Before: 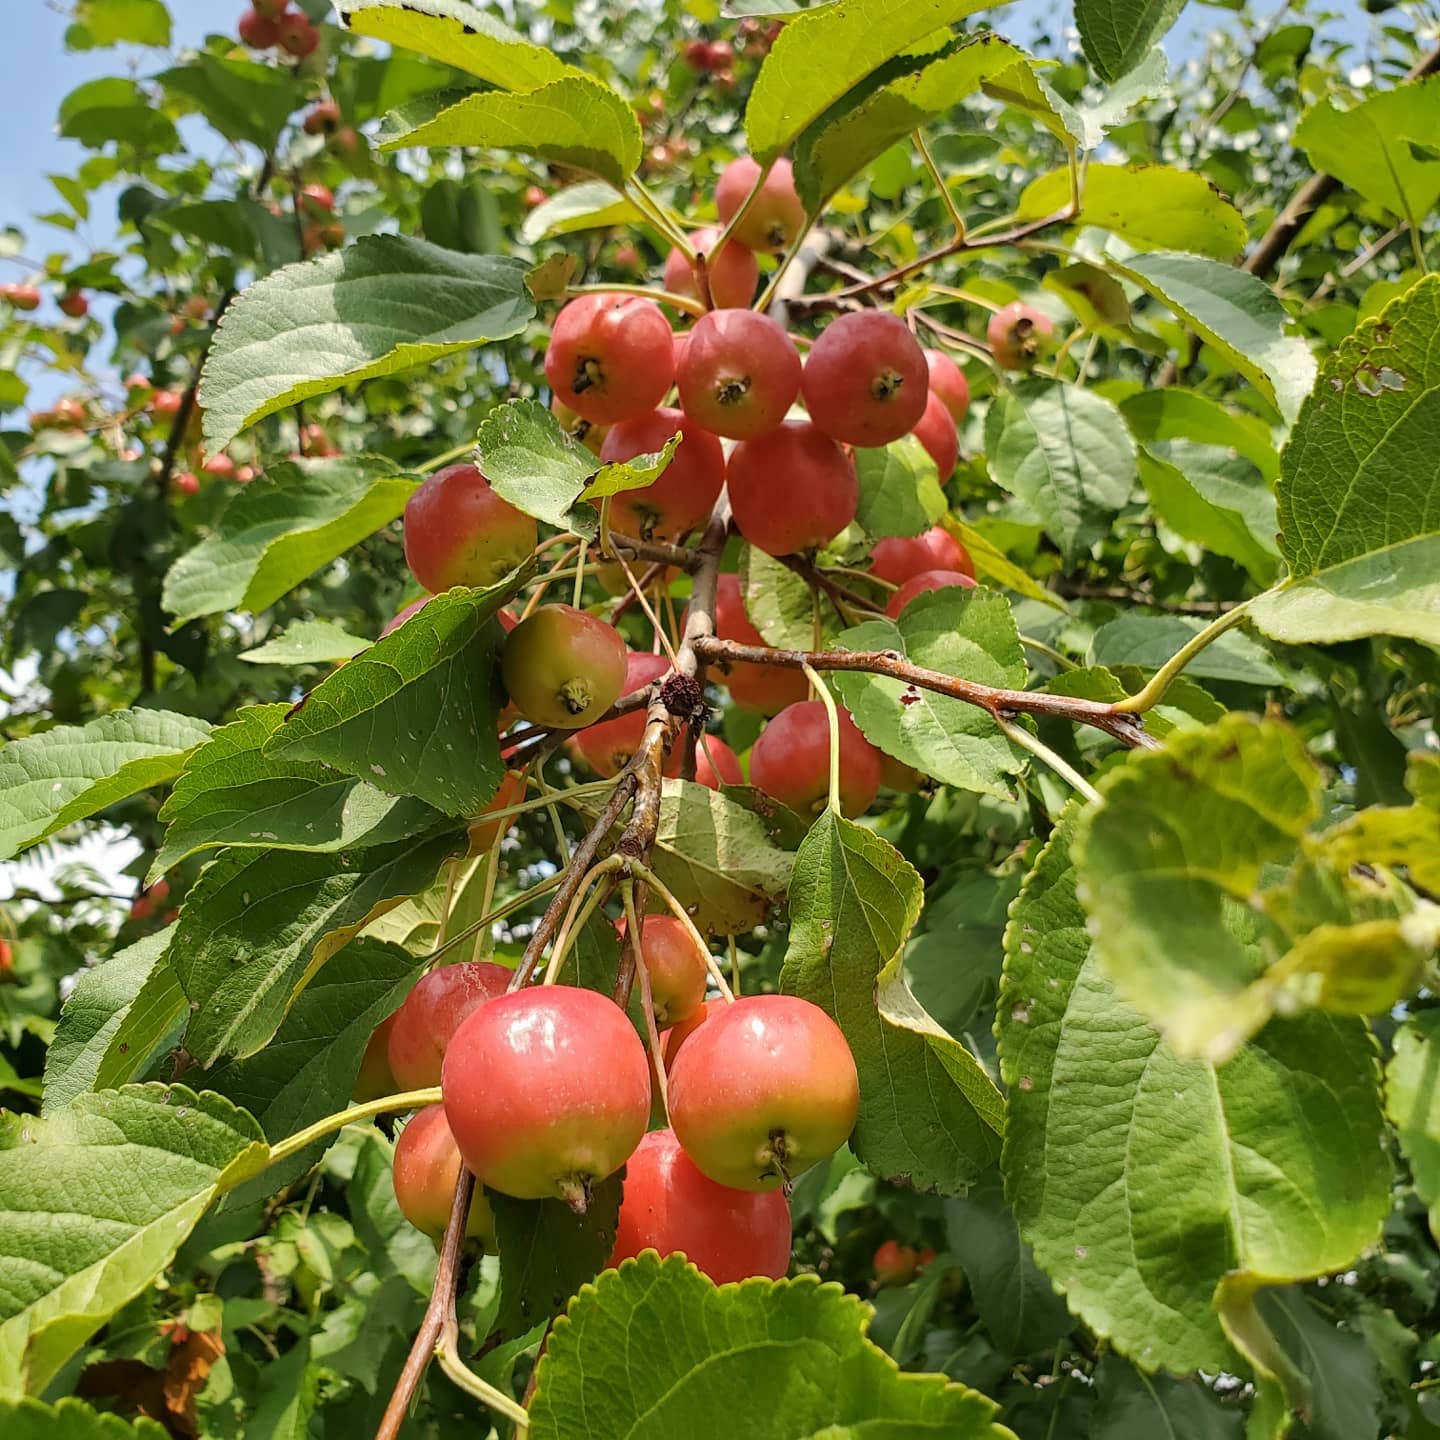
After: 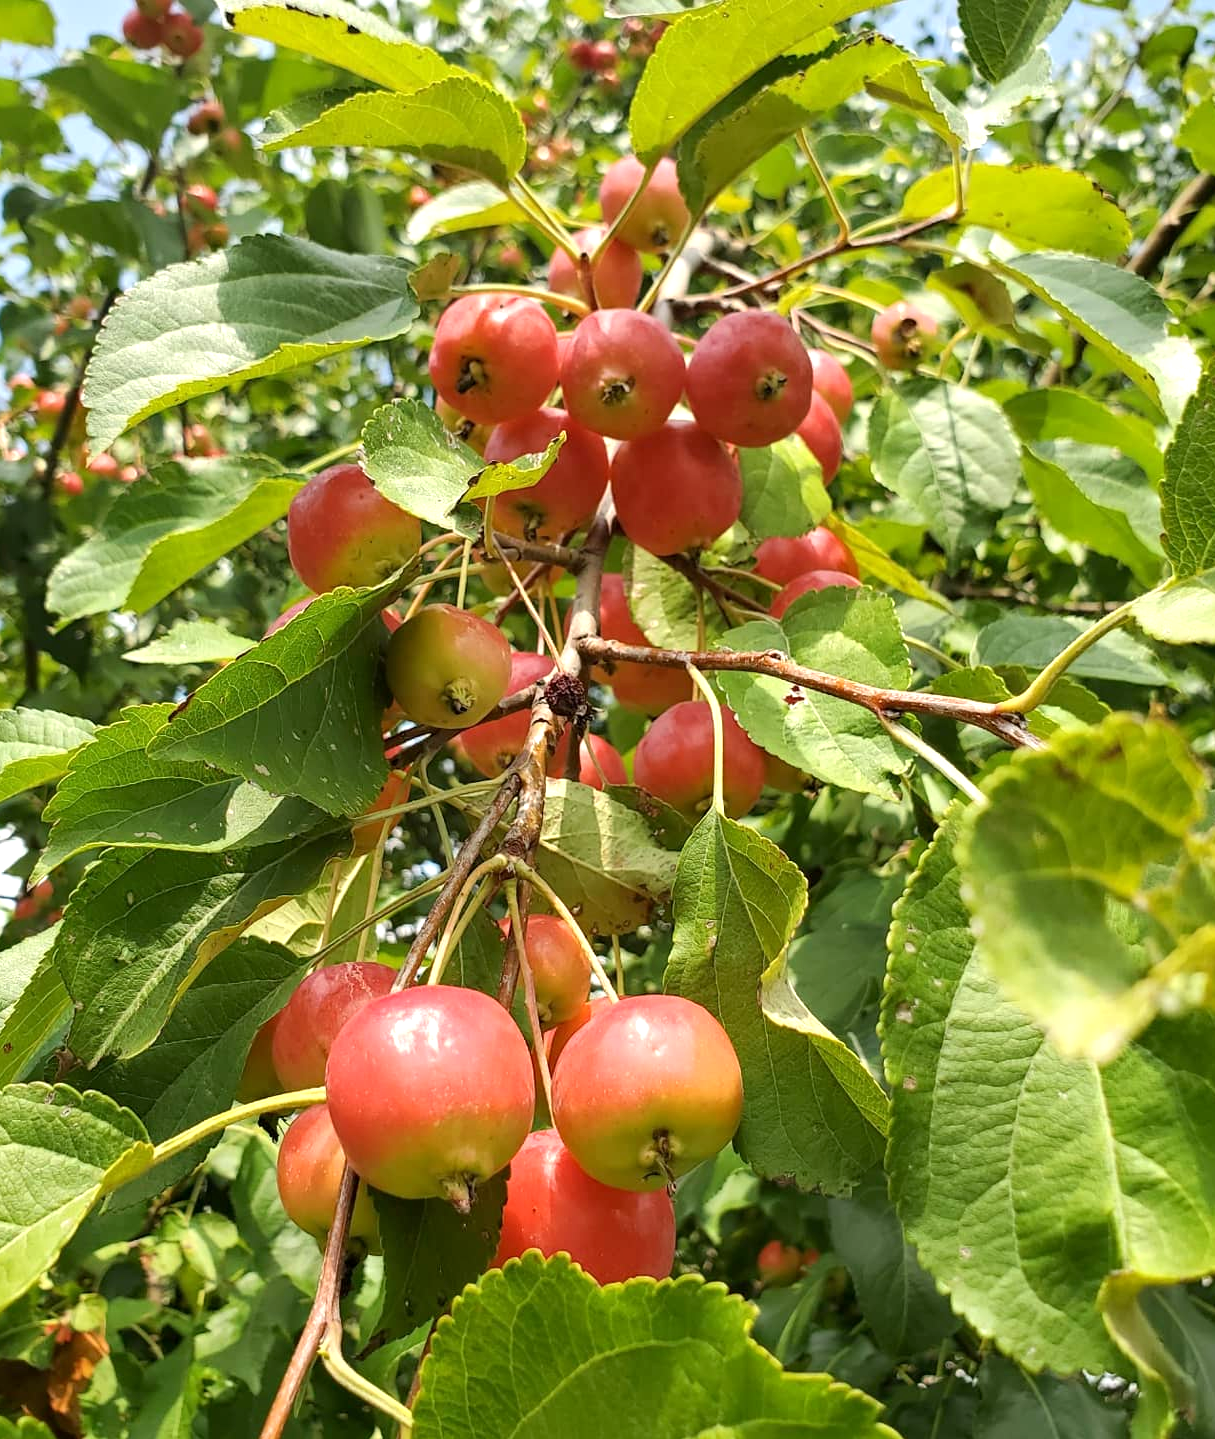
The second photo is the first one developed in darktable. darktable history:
exposure: black level correction 0.001, exposure 0.499 EV, compensate highlight preservation false
tone equalizer: mask exposure compensation -0.494 EV
crop: left 8.082%, right 7.521%
